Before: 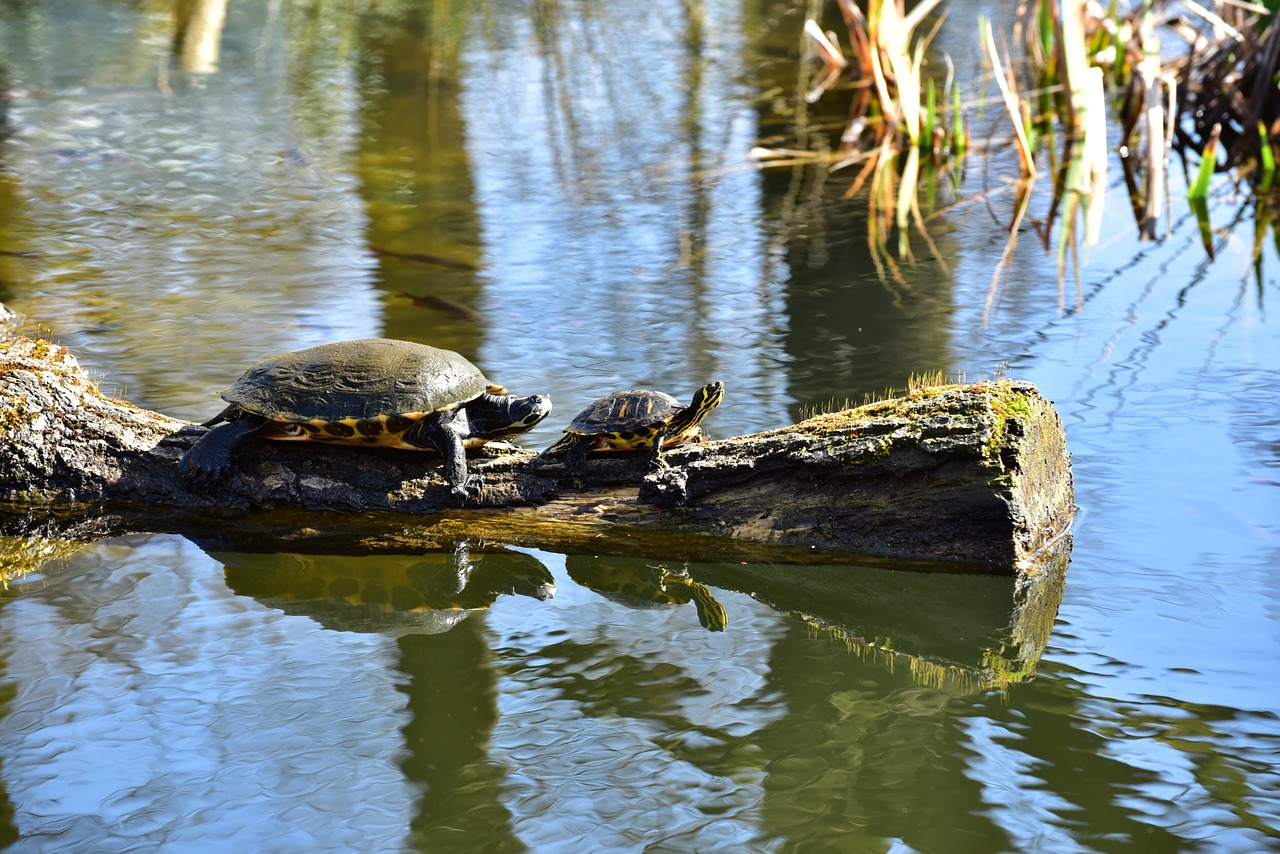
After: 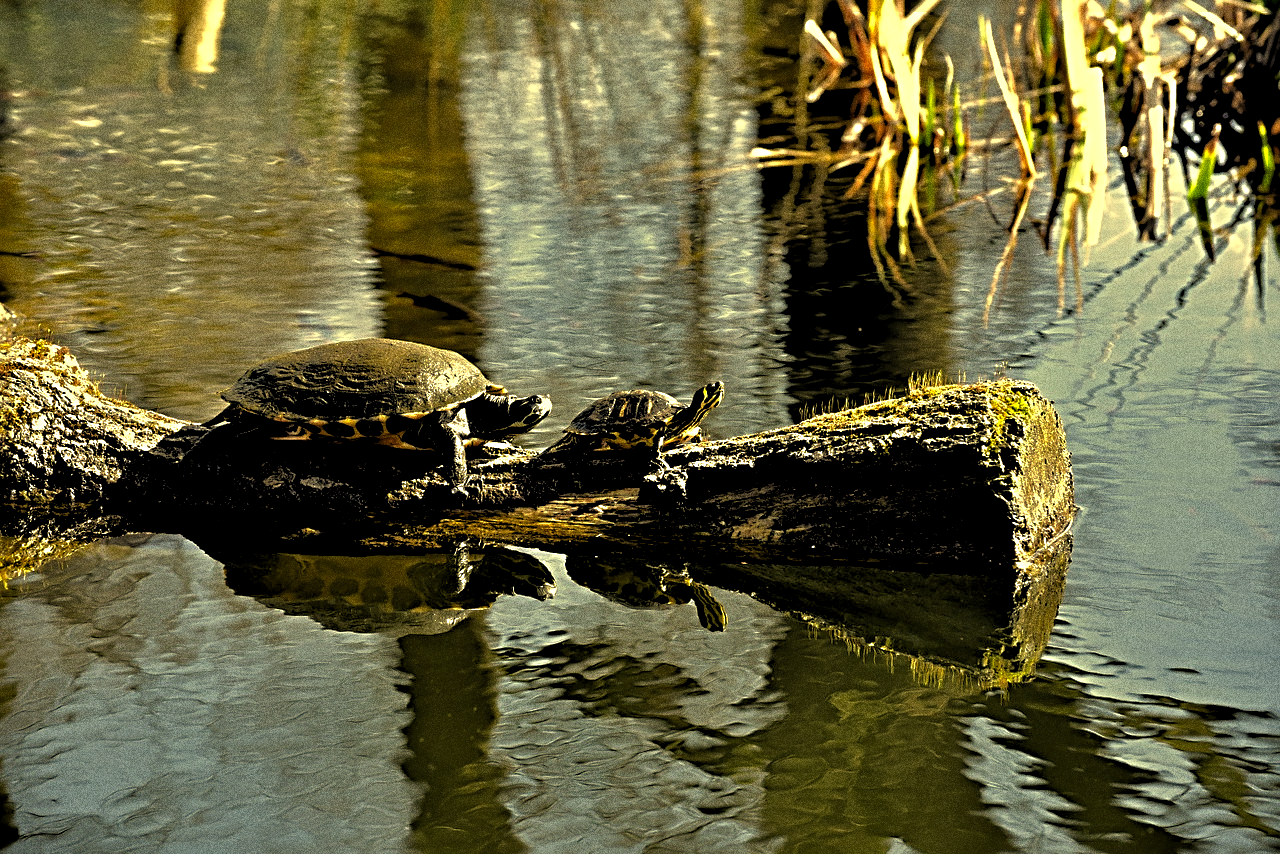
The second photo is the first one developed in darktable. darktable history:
base curve: curves: ch0 [(0, 0) (0.826, 0.587) (1, 1)]
white balance: red 1.08, blue 0.791
grain: strength 49.07%
color correction: highlights a* 2.72, highlights b* 22.8
rgb levels: levels [[0.034, 0.472, 0.904], [0, 0.5, 1], [0, 0.5, 1]]
shadows and highlights: shadows 20.55, highlights -20.99, soften with gaussian
sharpen: radius 4.883
